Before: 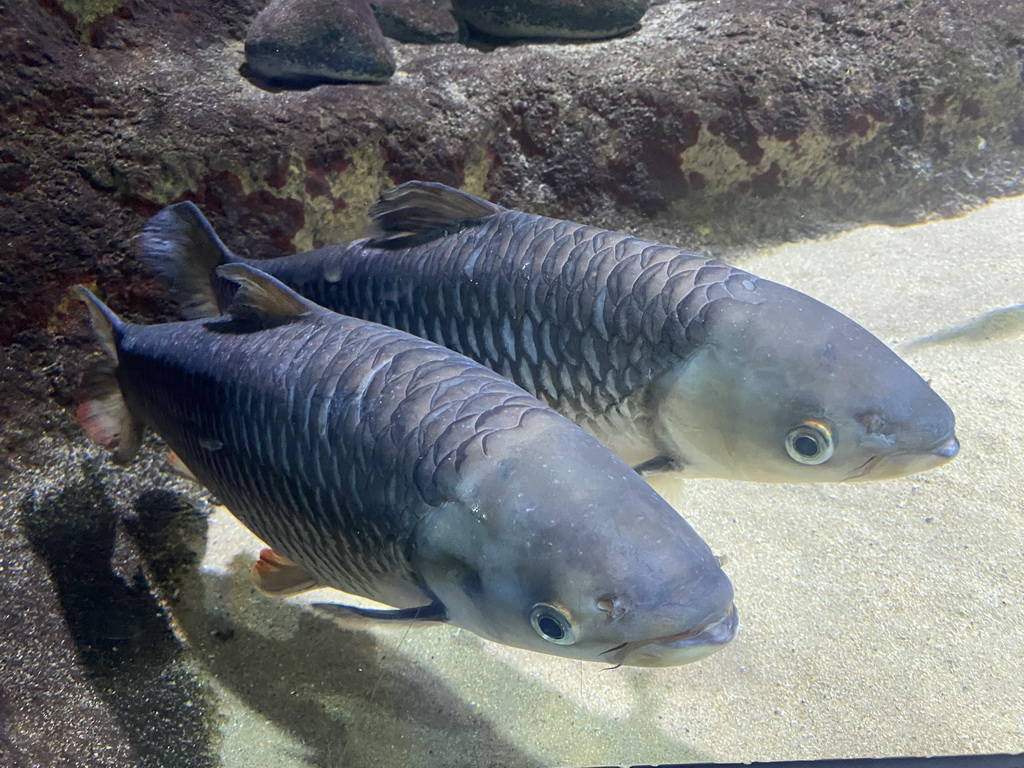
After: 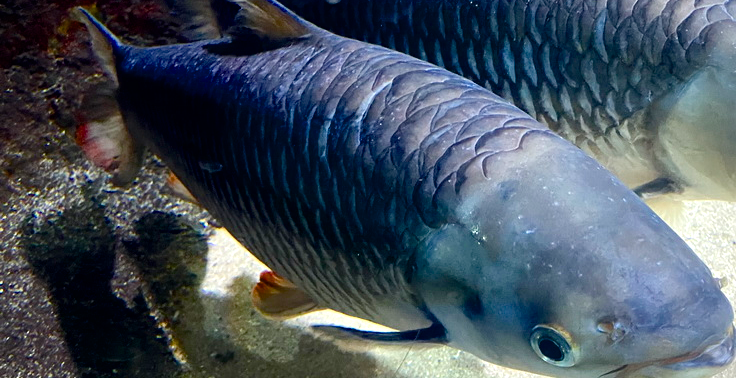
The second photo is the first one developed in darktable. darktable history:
crop: top 36.247%, right 28.036%, bottom 14.494%
vignetting: fall-off radius 60.93%, brightness -0.178, saturation -0.311
color balance rgb: perceptual saturation grading › global saturation 20%, perceptual saturation grading › highlights -25.633%, perceptual saturation grading › shadows 50.209%, perceptual brilliance grading › global brilliance 3.032%, global vibrance 9.956%, contrast 15.172%, saturation formula JzAzBz (2021)
